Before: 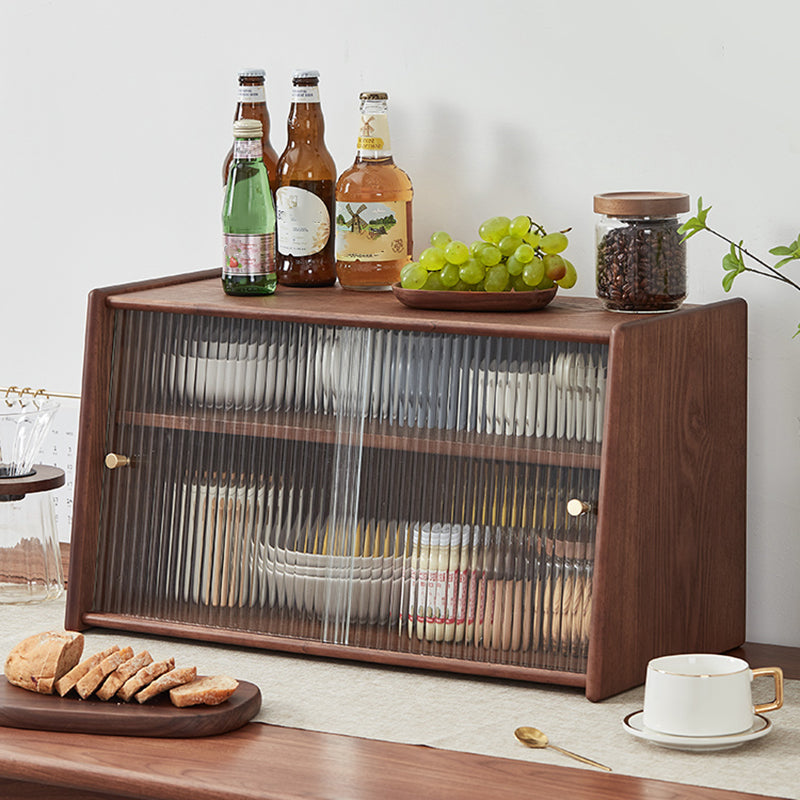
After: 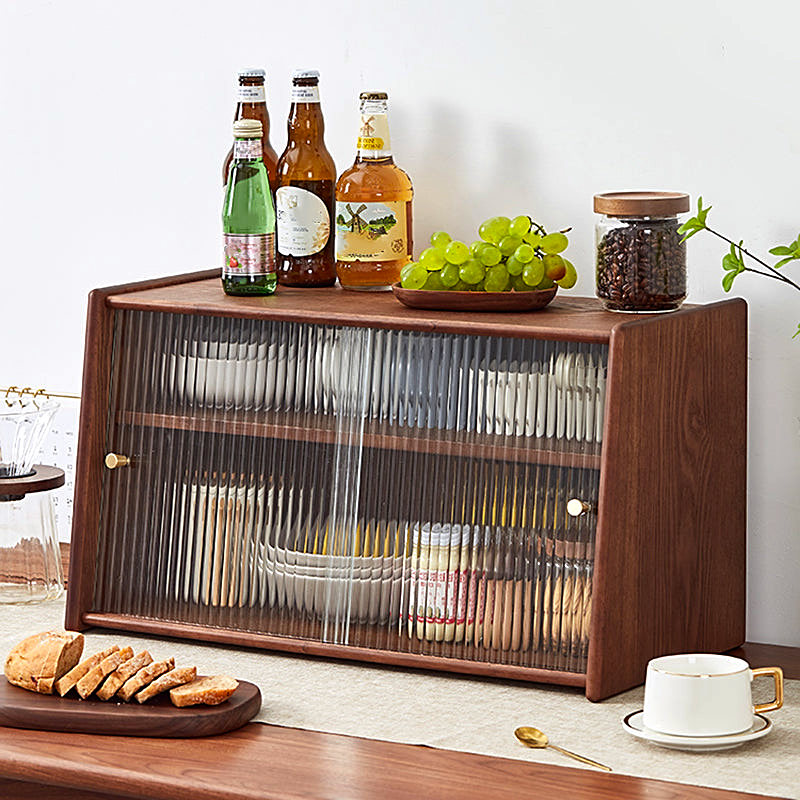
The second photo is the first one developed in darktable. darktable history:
color balance: lift [1, 1.001, 0.999, 1.001], gamma [1, 1.004, 1.007, 0.993], gain [1, 0.991, 0.987, 1.013], contrast 10%, output saturation 120%
sharpen: on, module defaults
